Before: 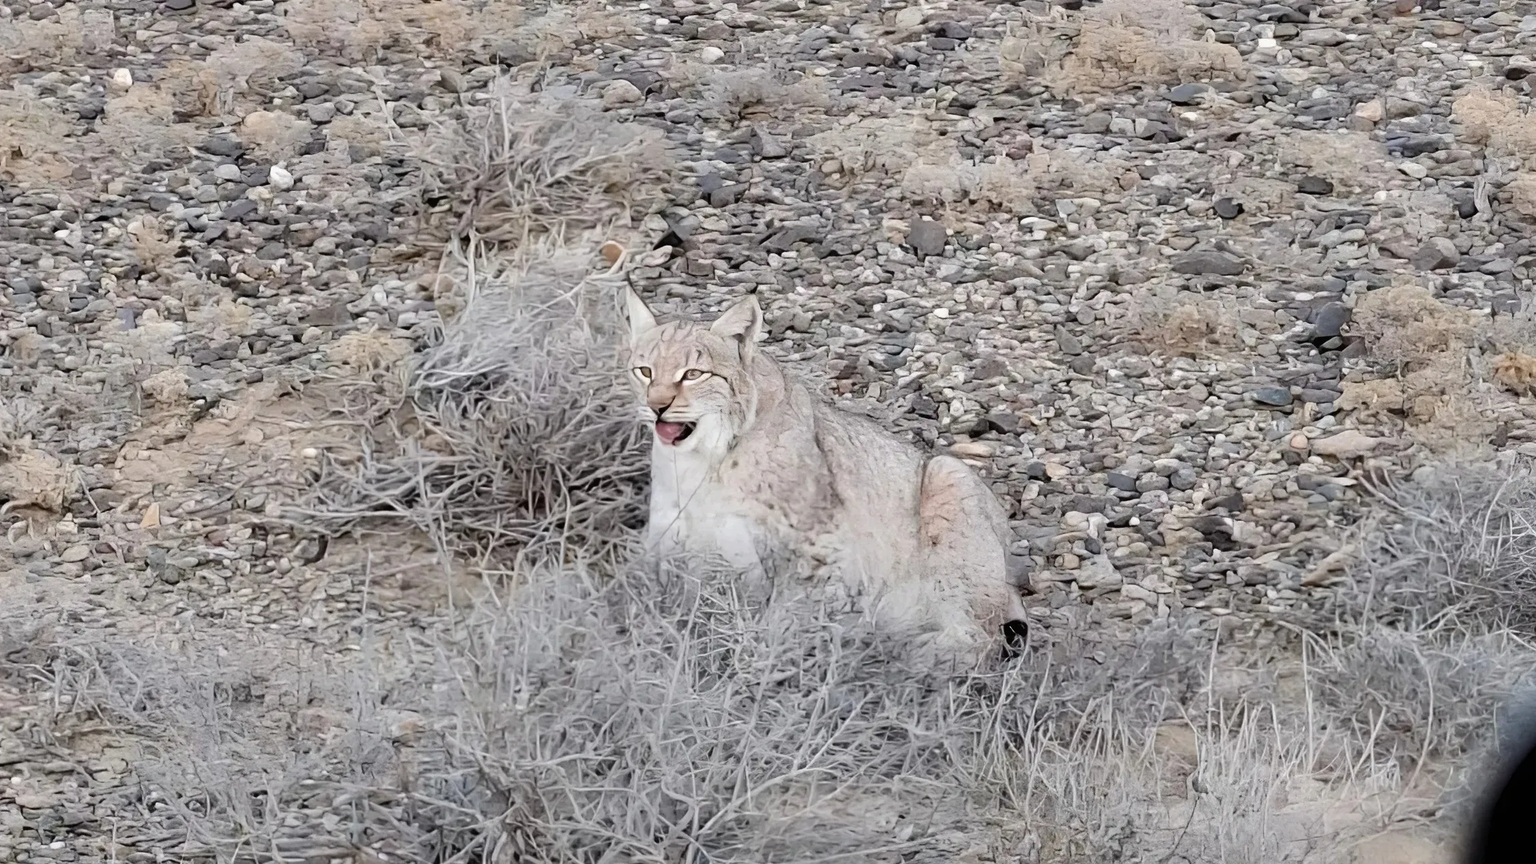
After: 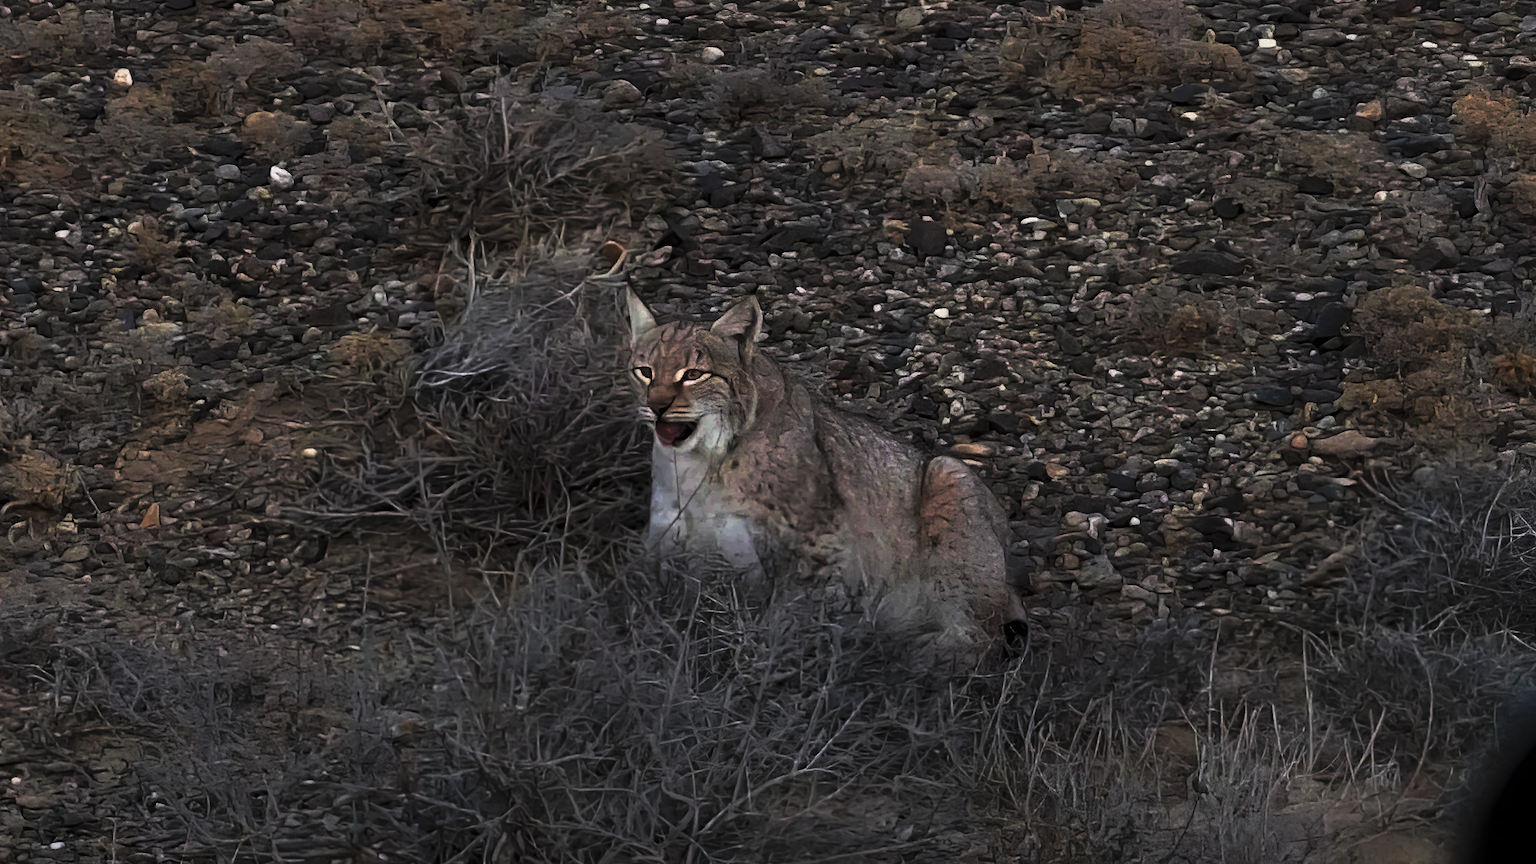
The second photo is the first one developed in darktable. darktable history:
tone curve: curves: ch0 [(0, 0) (0.765, 0.349) (1, 1)], preserve colors none
